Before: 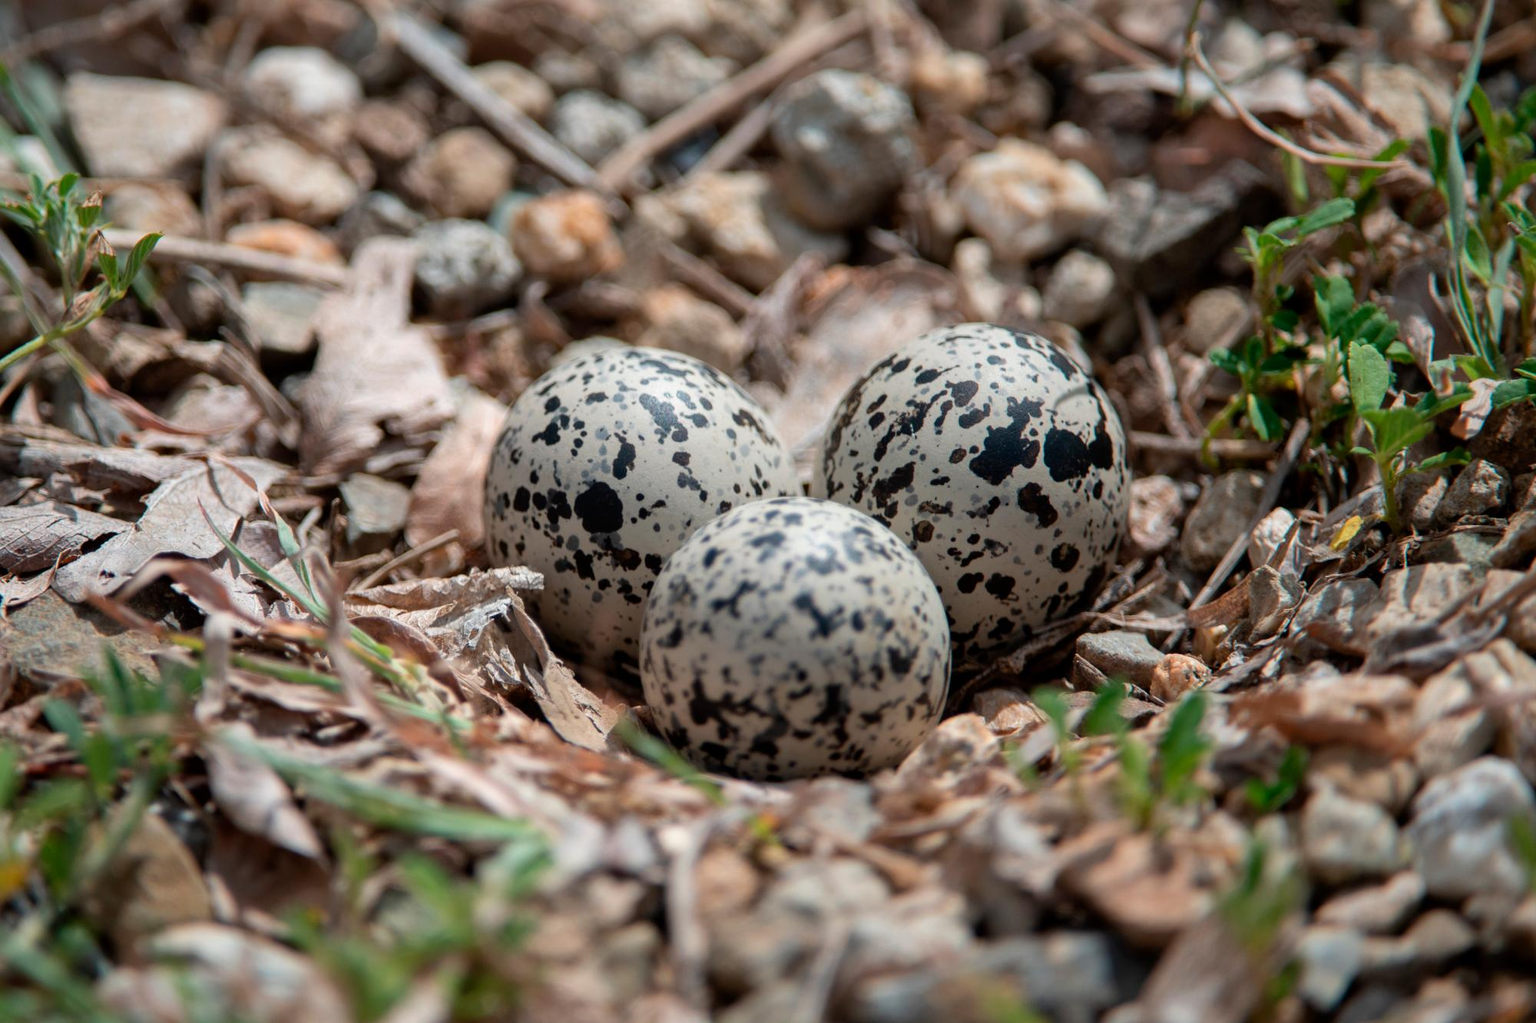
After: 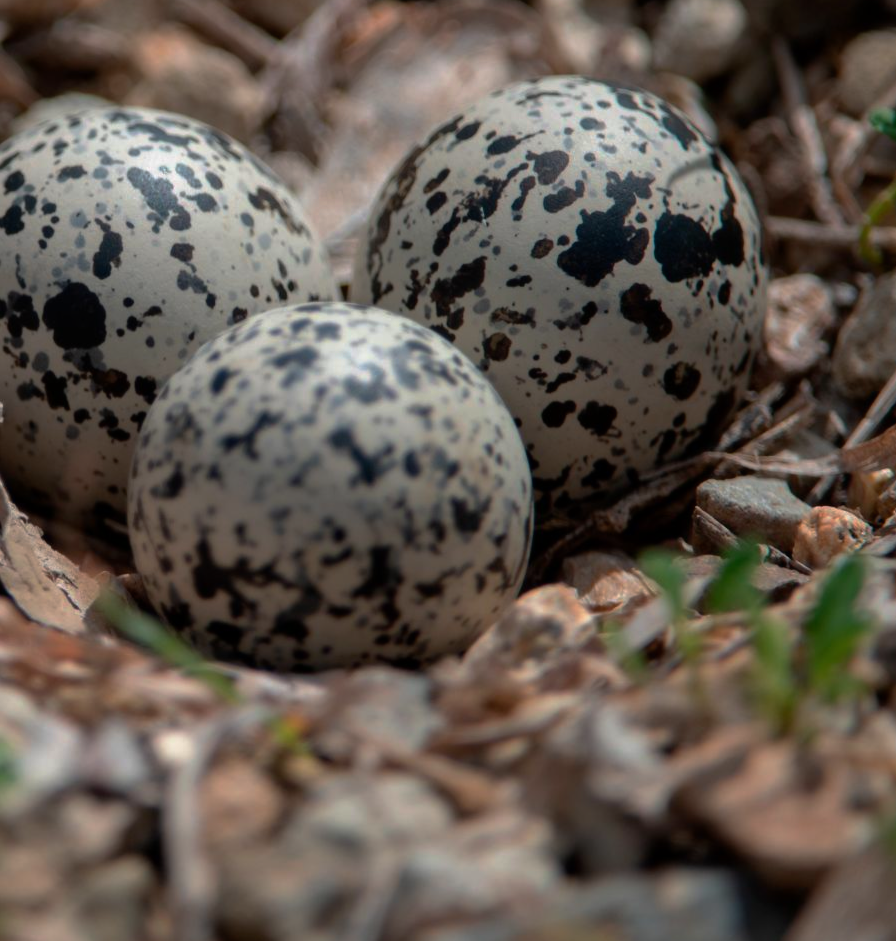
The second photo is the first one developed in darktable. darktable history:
crop: left 35.295%, top 25.909%, right 19.888%, bottom 3.422%
contrast equalizer: y [[0.5 ×4, 0.467, 0.376], [0.5 ×6], [0.5 ×6], [0 ×6], [0 ×6]]
base curve: curves: ch0 [(0, 0) (0.595, 0.418) (1, 1)], preserve colors none
